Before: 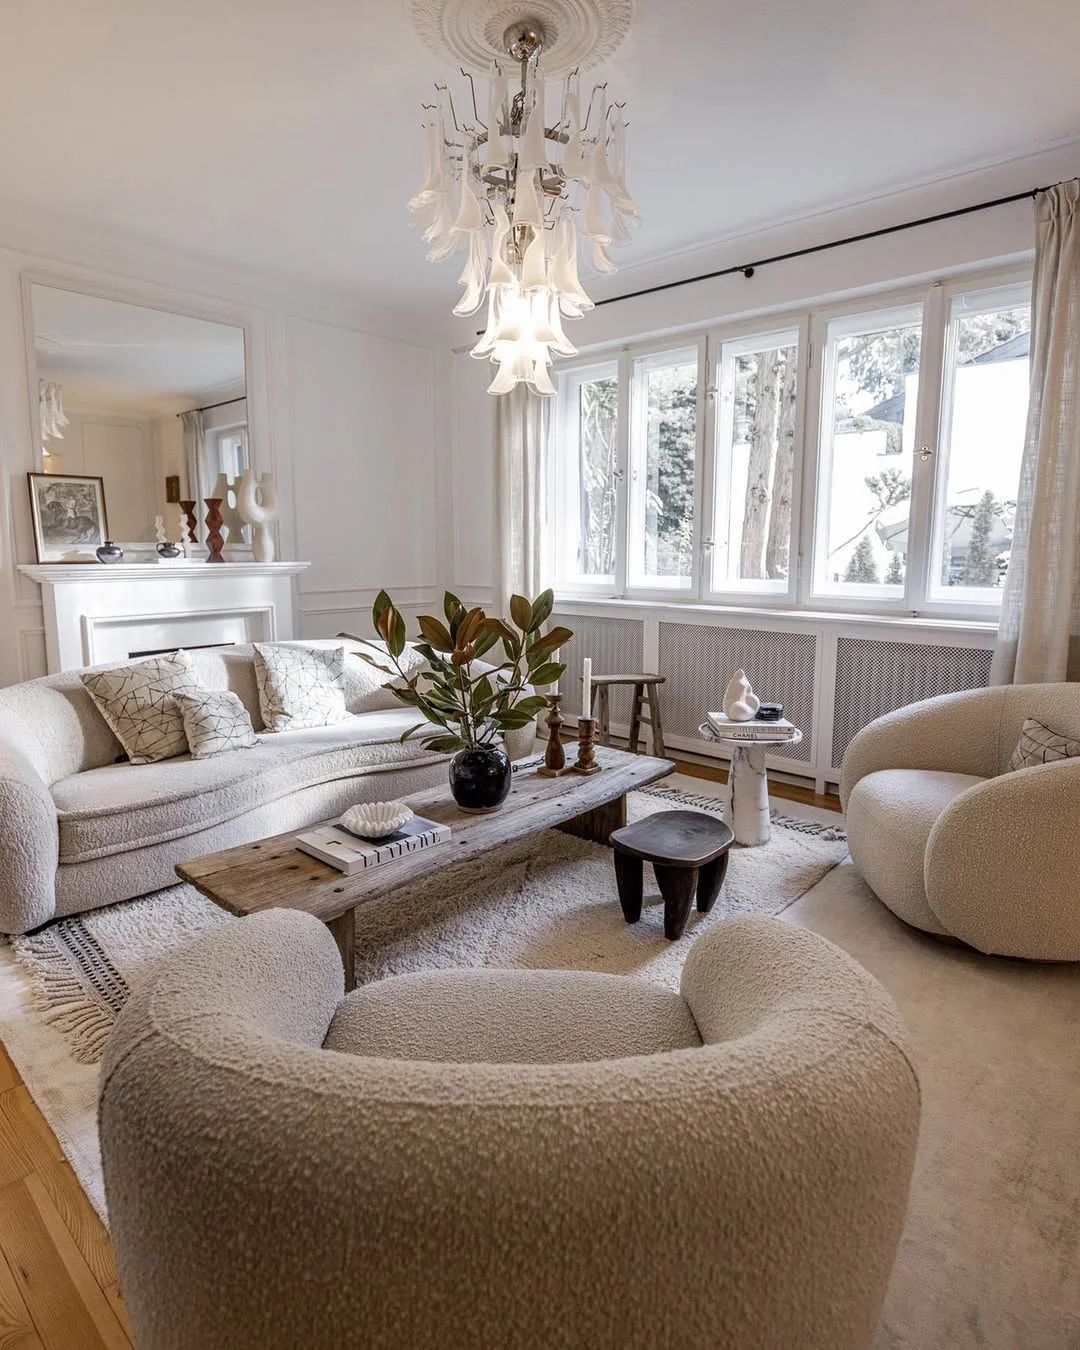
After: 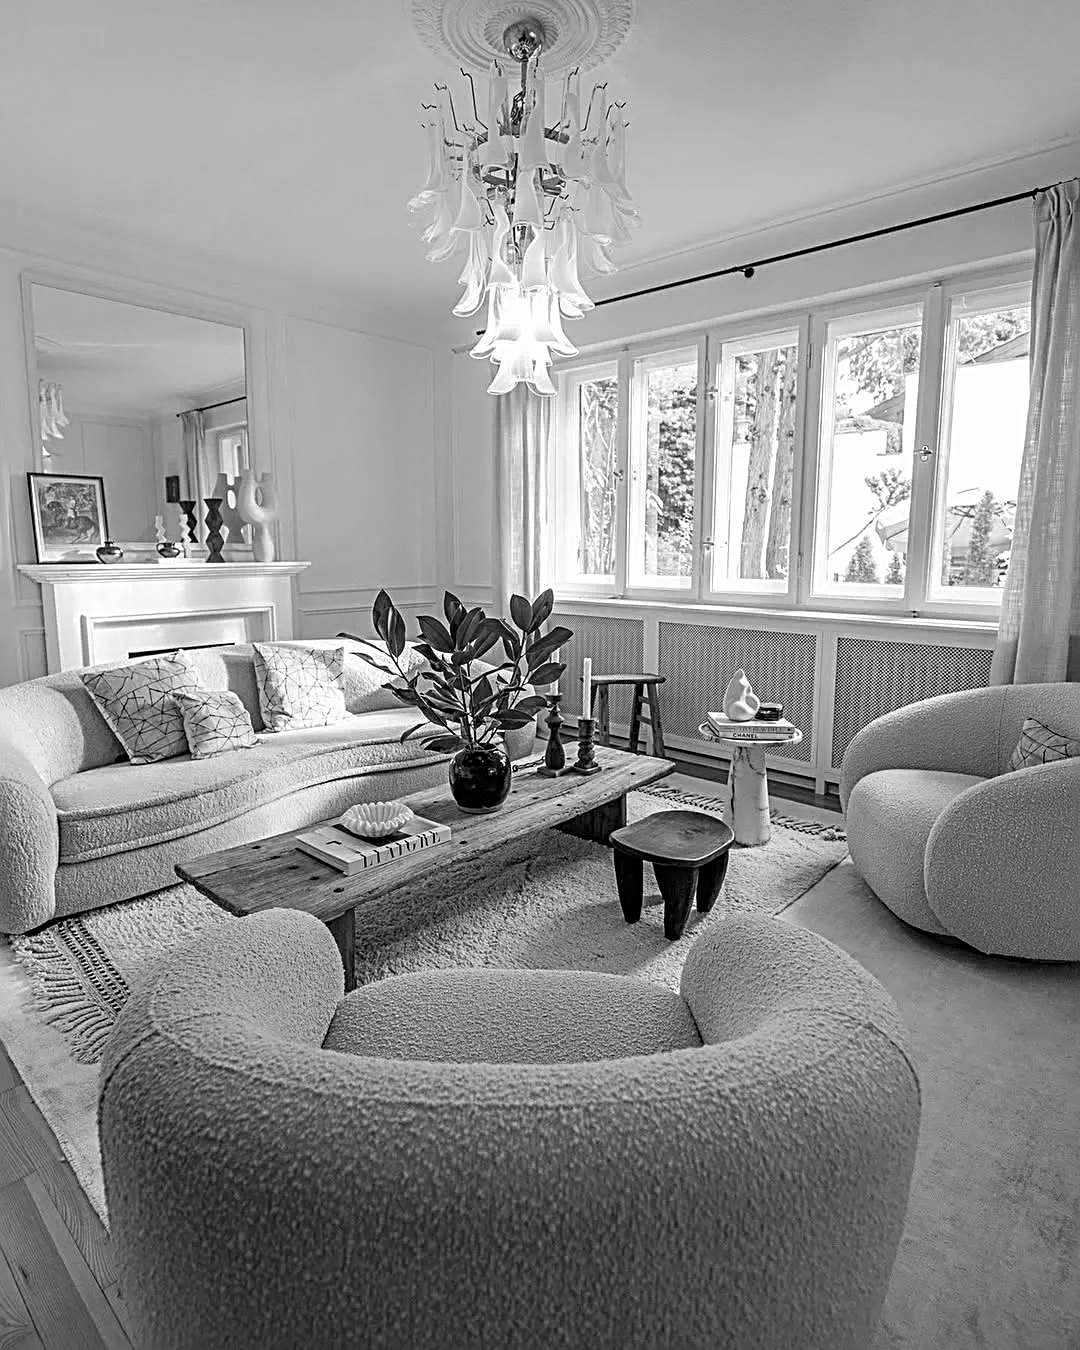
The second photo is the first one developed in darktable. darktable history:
velvia: on, module defaults
sharpen: radius 3.025, amount 0.757
monochrome: on, module defaults
